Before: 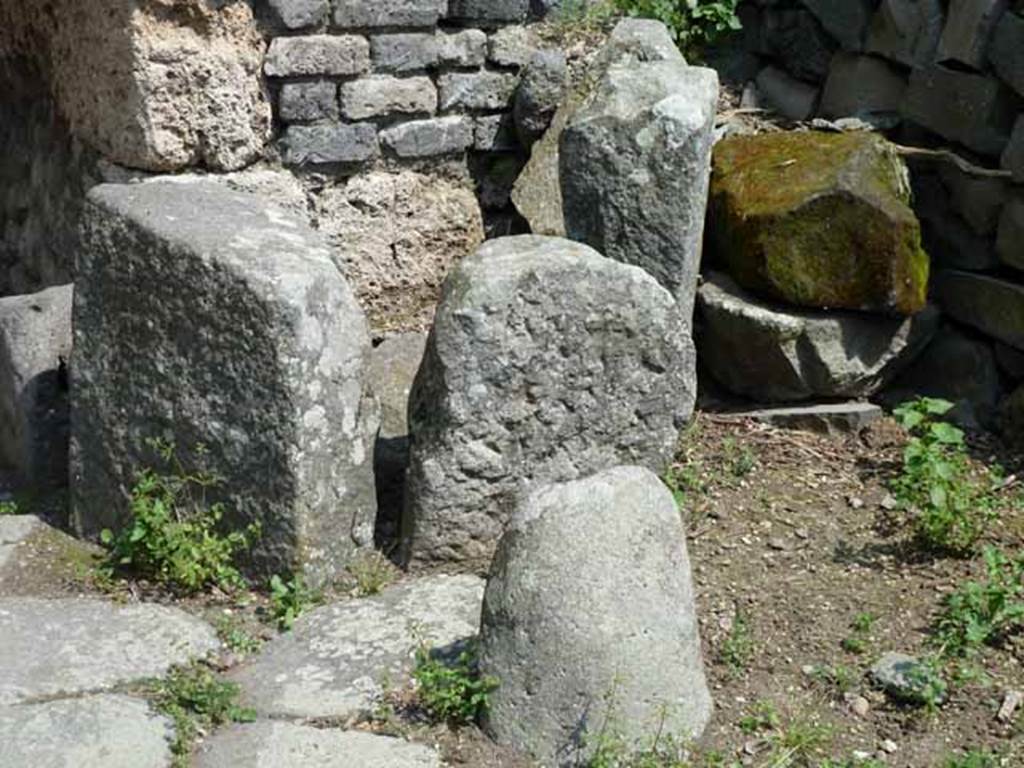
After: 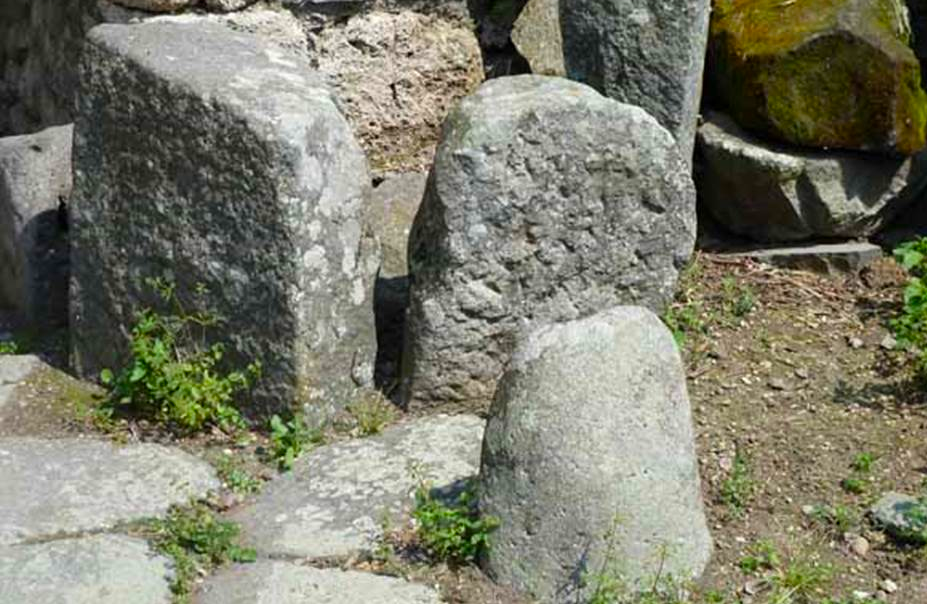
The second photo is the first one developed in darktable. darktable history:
crop: top 20.916%, right 9.437%, bottom 0.316%
color balance rgb: perceptual saturation grading › global saturation 20%, global vibrance 20%
exposure: compensate highlight preservation false
